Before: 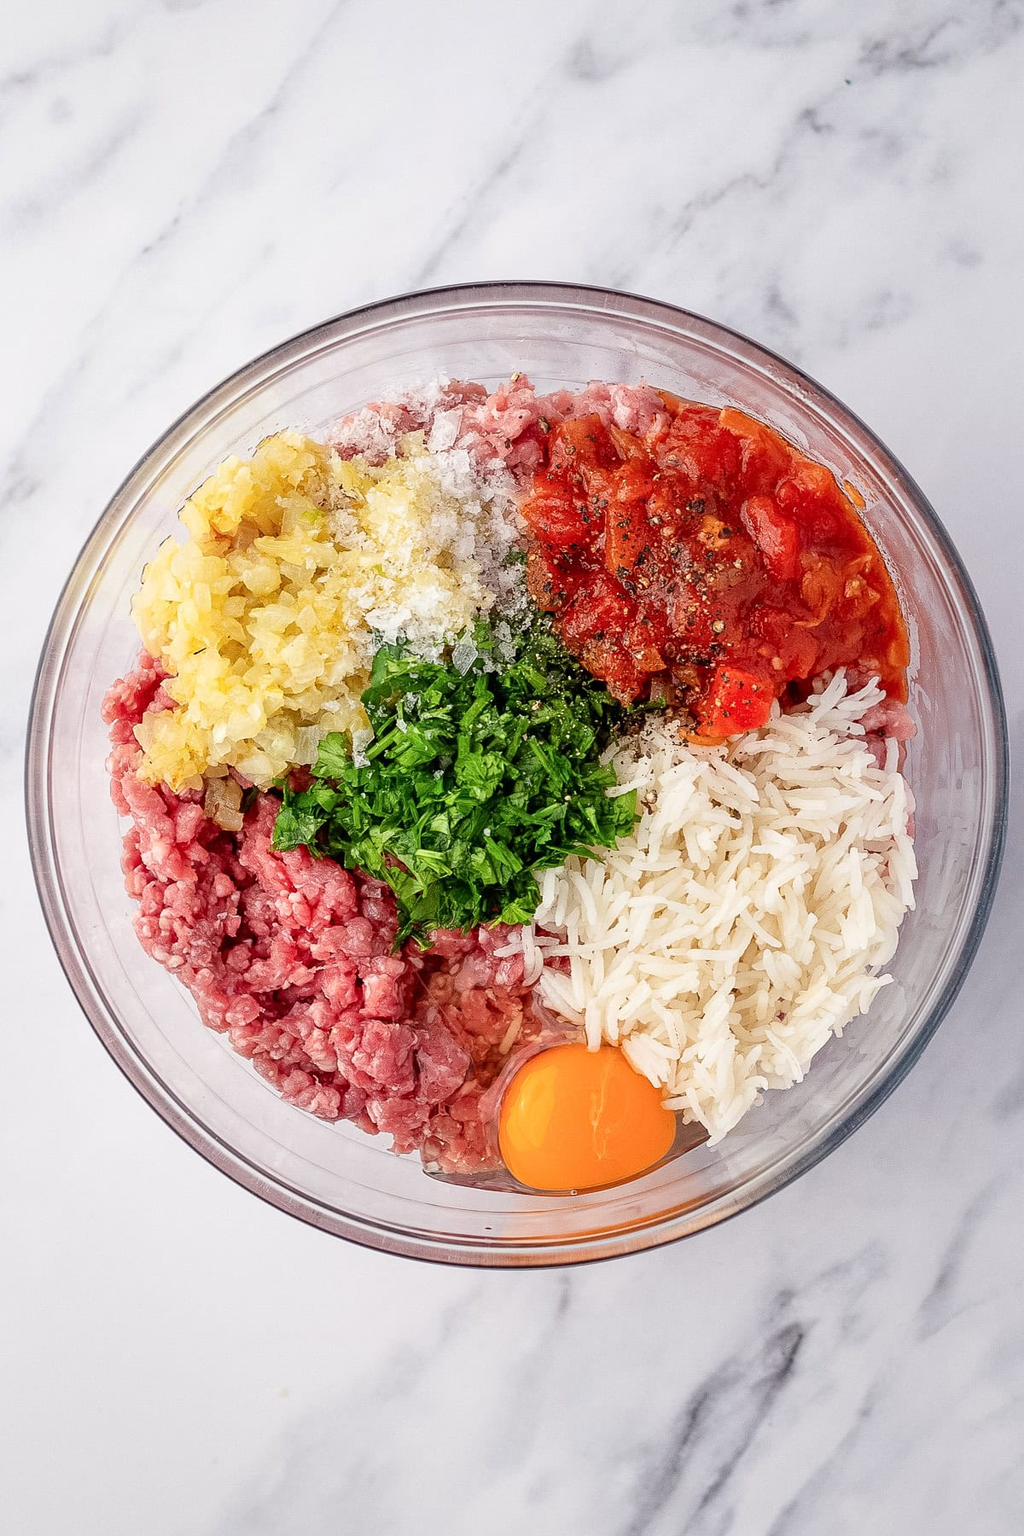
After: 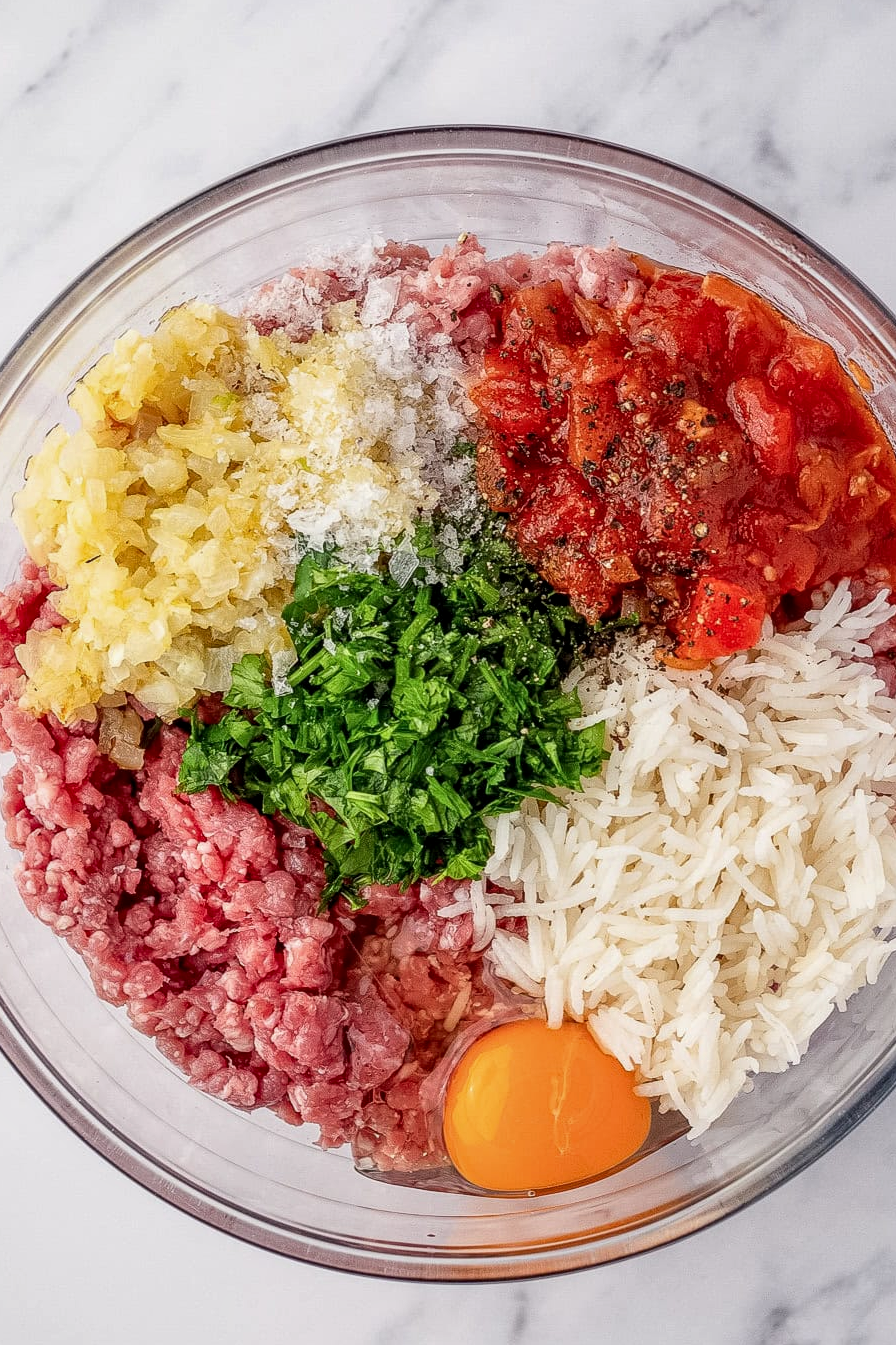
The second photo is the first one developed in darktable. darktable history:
local contrast: on, module defaults
crop and rotate: left 11.831%, top 11.346%, right 13.429%, bottom 13.899%
exposure: exposure -0.153 EV, compensate highlight preservation false
